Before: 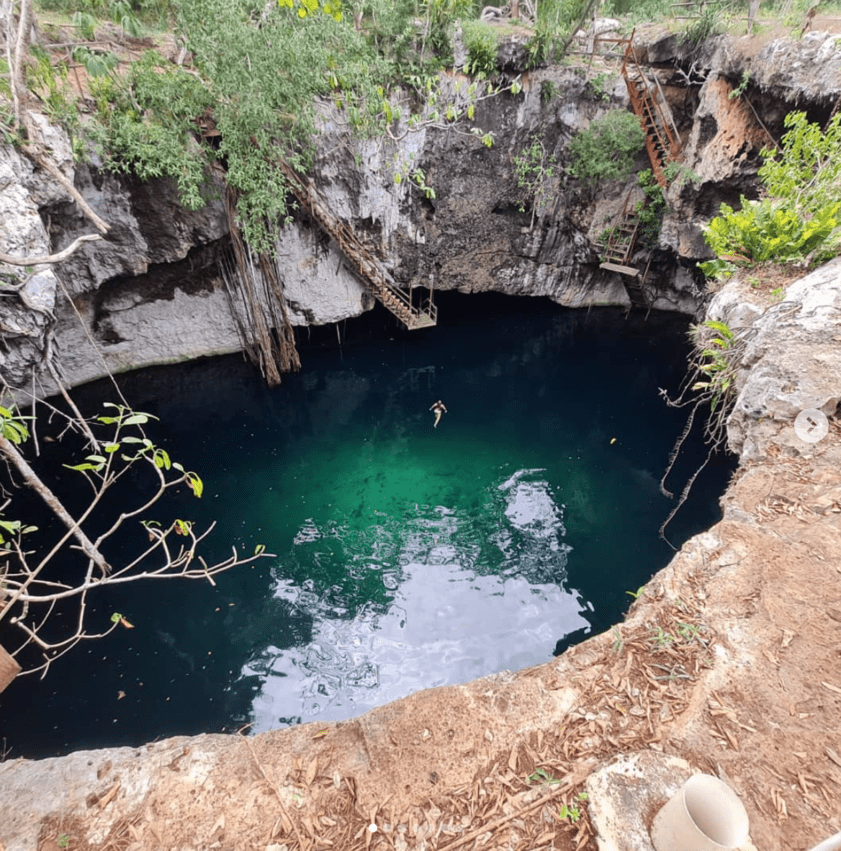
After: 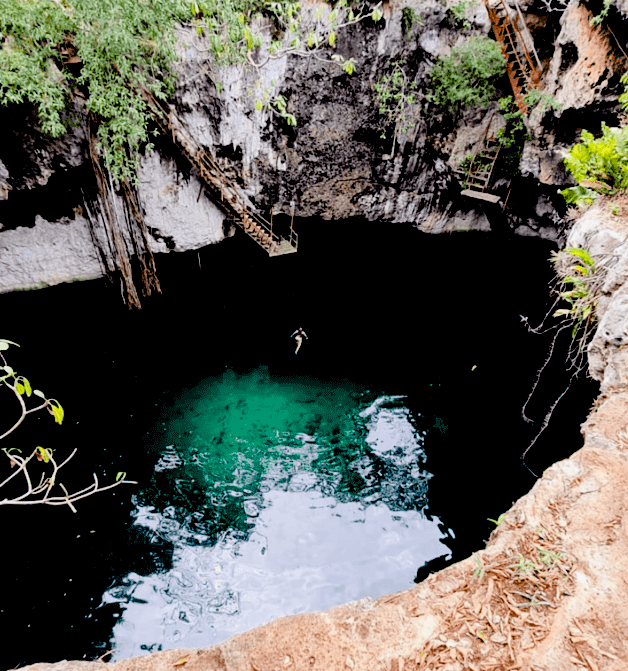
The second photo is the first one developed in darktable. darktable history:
exposure: black level correction 0.056, compensate highlight preservation false
filmic rgb: black relative exposure -7.97 EV, white relative exposure 3.85 EV, hardness 4.29
crop: left 16.603%, top 8.595%, right 8.68%, bottom 12.495%
tone equalizer: -8 EV -0.737 EV, -7 EV -0.731 EV, -6 EV -0.583 EV, -5 EV -0.412 EV, -3 EV 0.382 EV, -2 EV 0.6 EV, -1 EV 0.7 EV, +0 EV 0.751 EV
